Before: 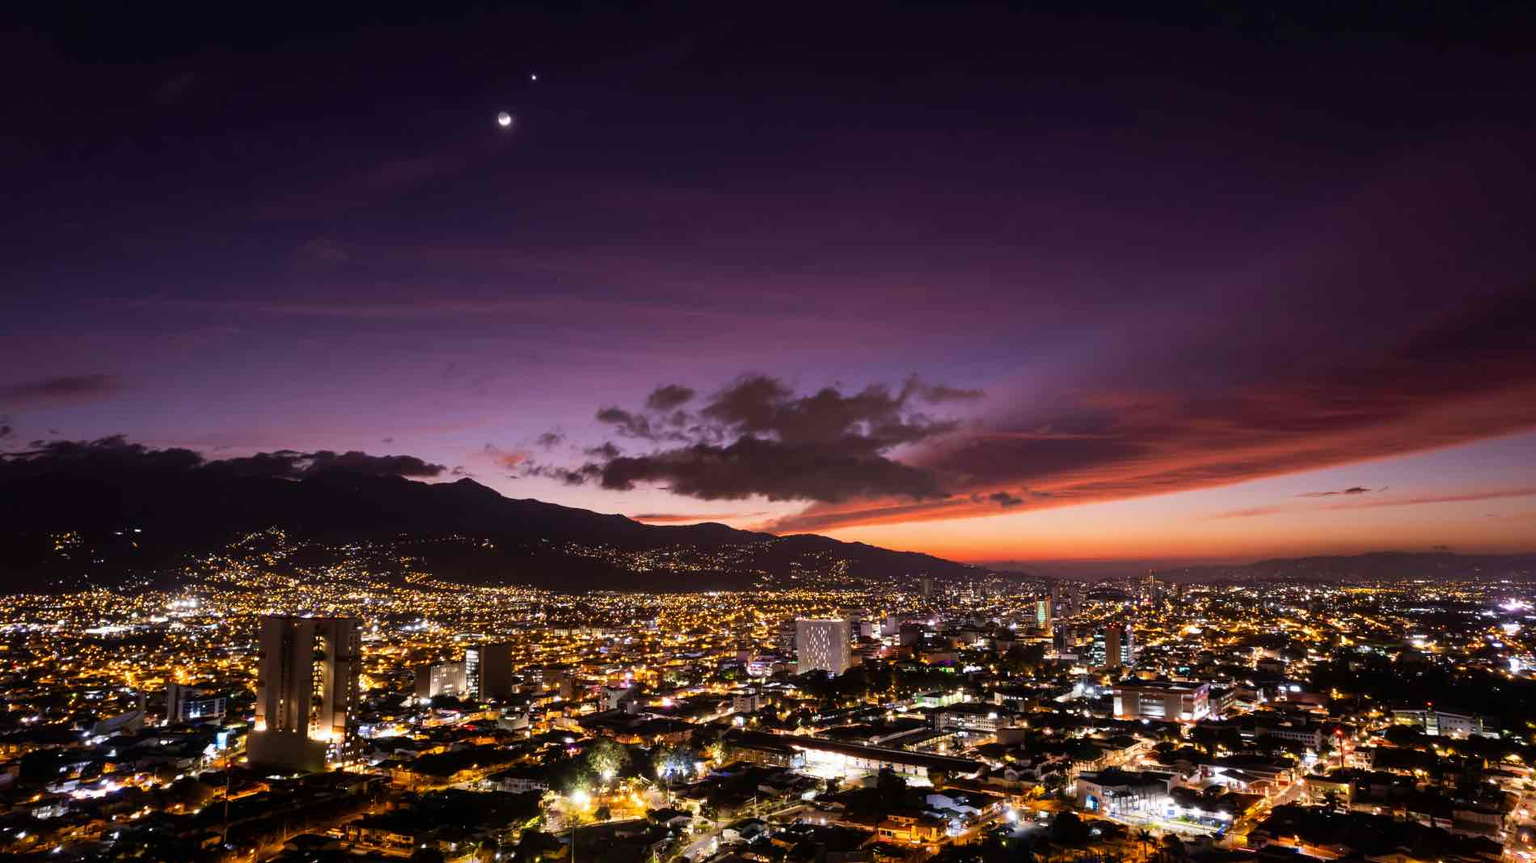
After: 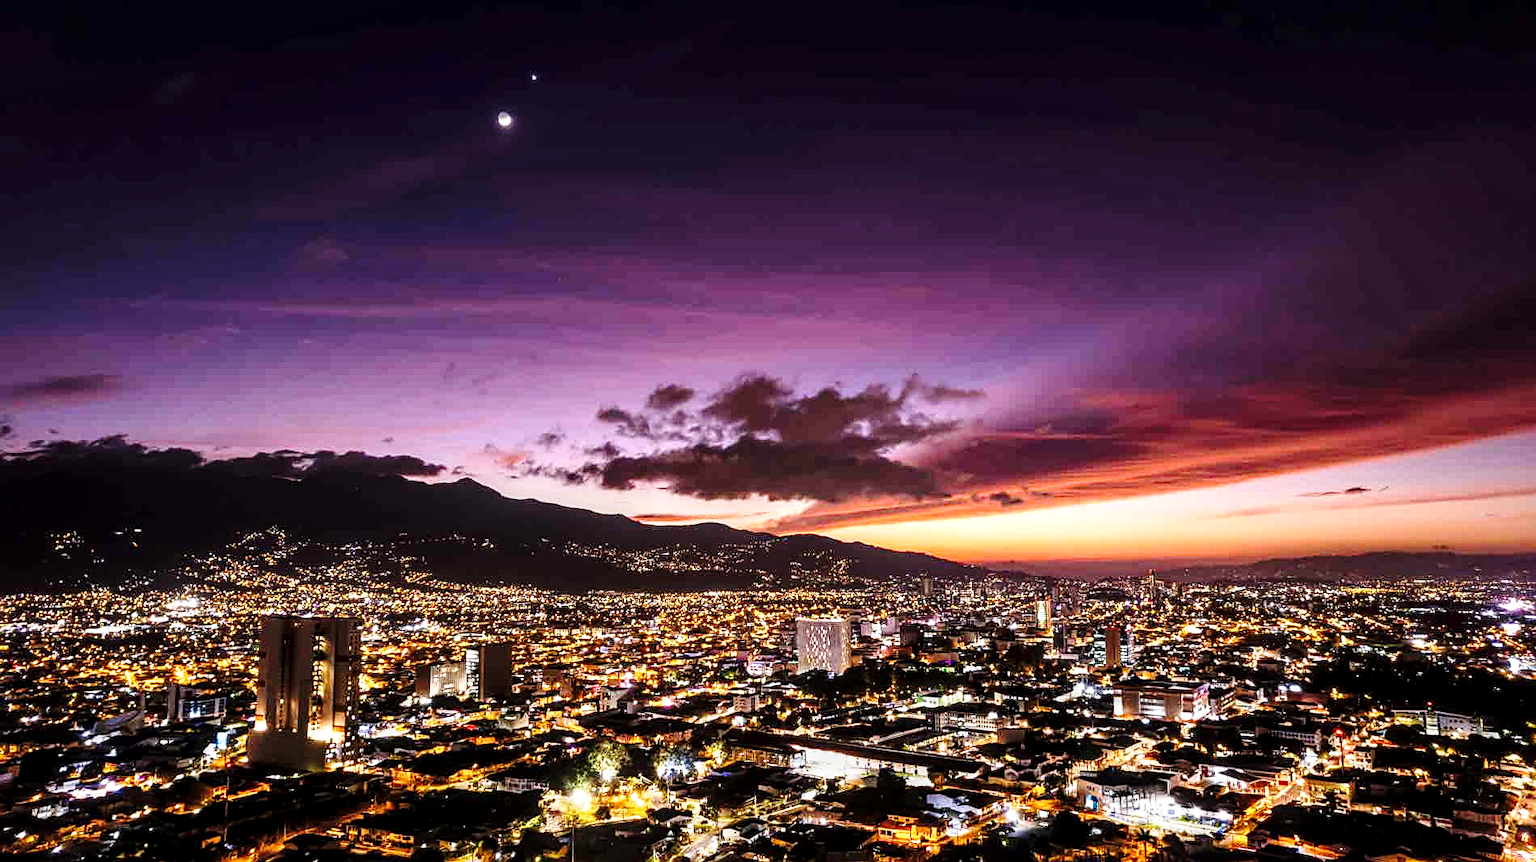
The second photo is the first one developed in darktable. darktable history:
base curve: curves: ch0 [(0, 0) (0.028, 0.03) (0.121, 0.232) (0.46, 0.748) (0.859, 0.968) (1, 1)], preserve colors none
sharpen: on, module defaults
local contrast: detail 150%
